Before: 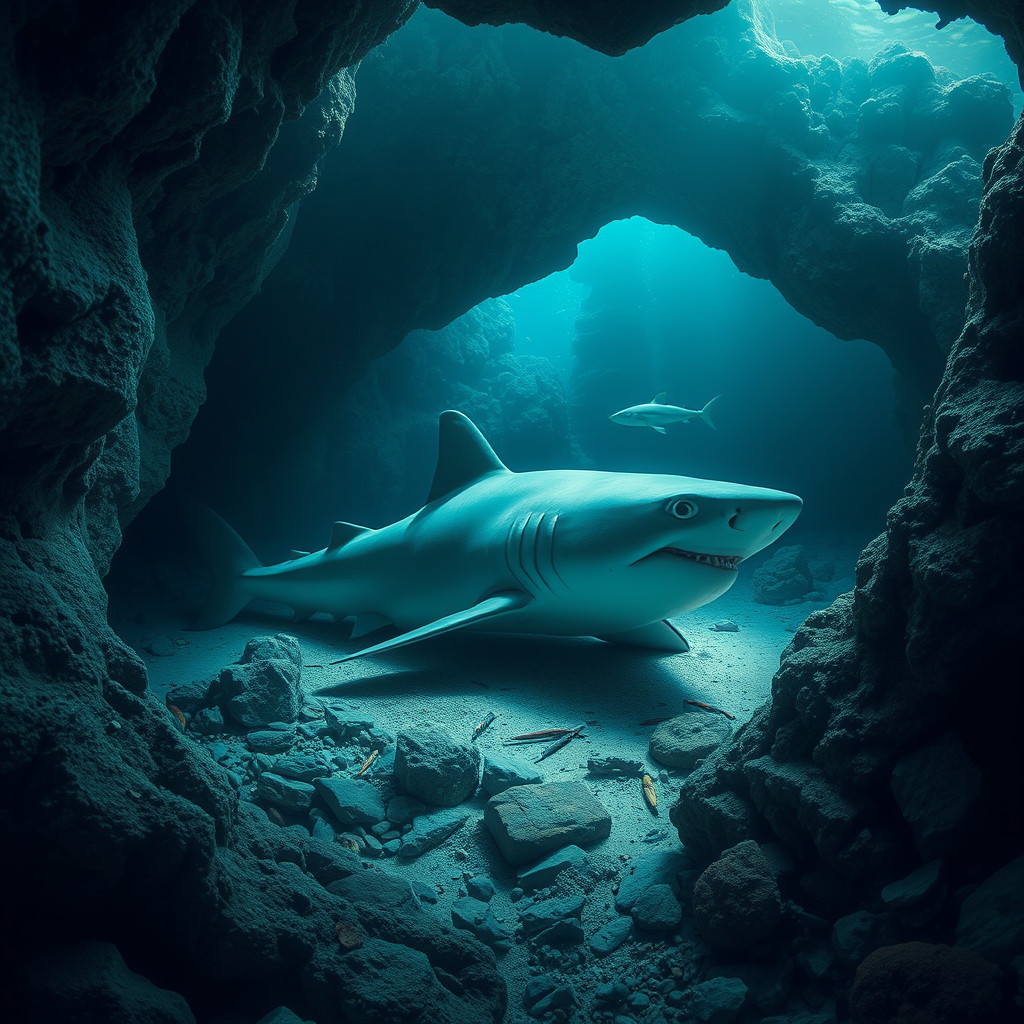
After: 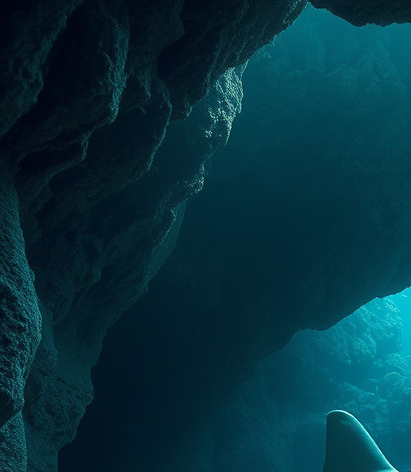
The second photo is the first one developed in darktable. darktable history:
crop and rotate: left 11.094%, top 0.05%, right 48.688%, bottom 53.834%
